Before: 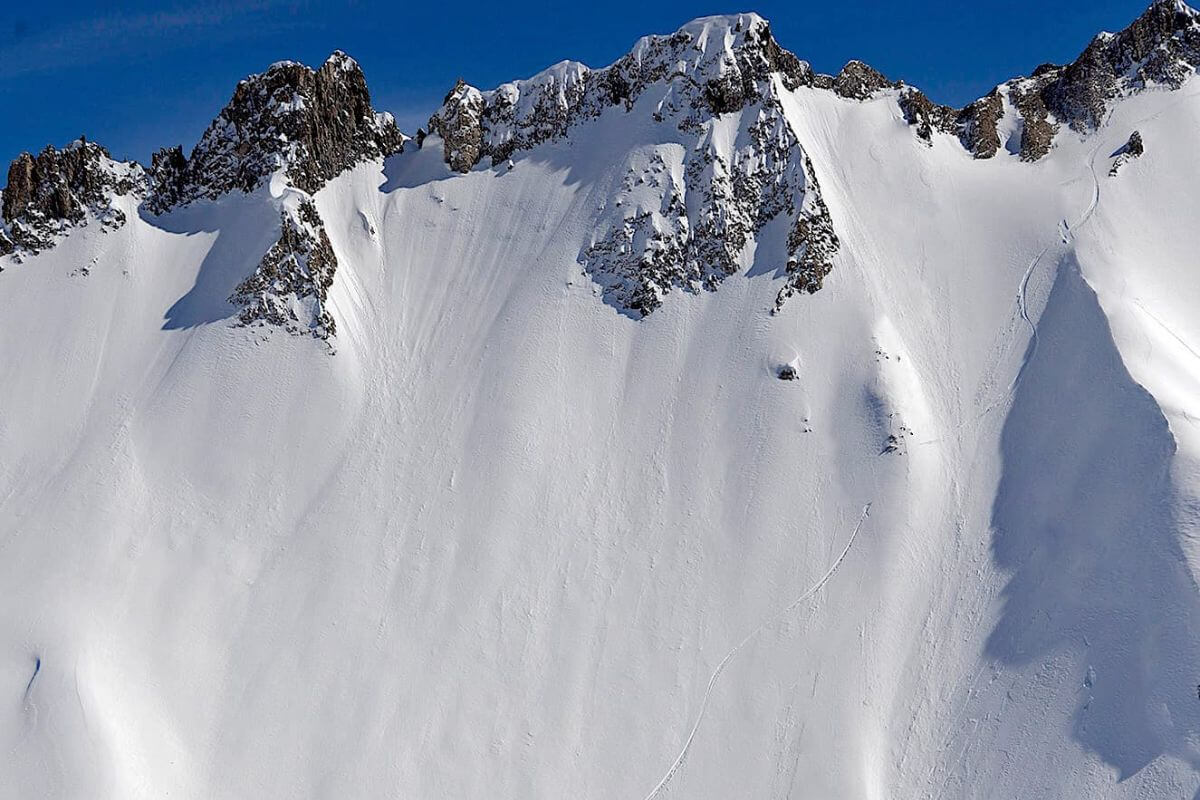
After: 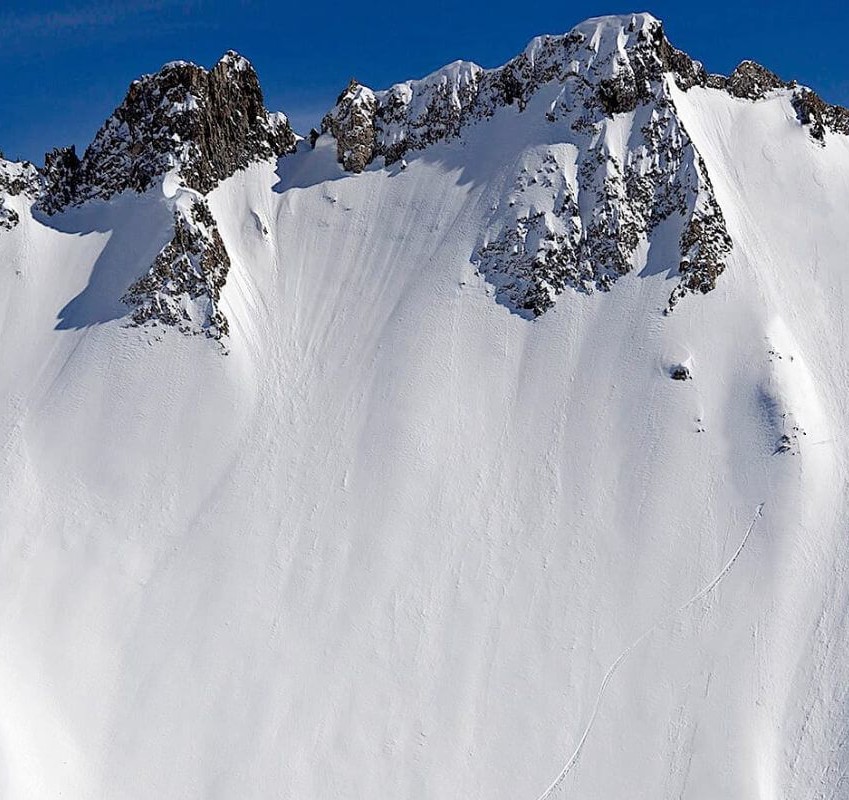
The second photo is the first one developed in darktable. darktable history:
crop and rotate: left 8.974%, right 20.207%
shadows and highlights: shadows 0.346, highlights 38.74
